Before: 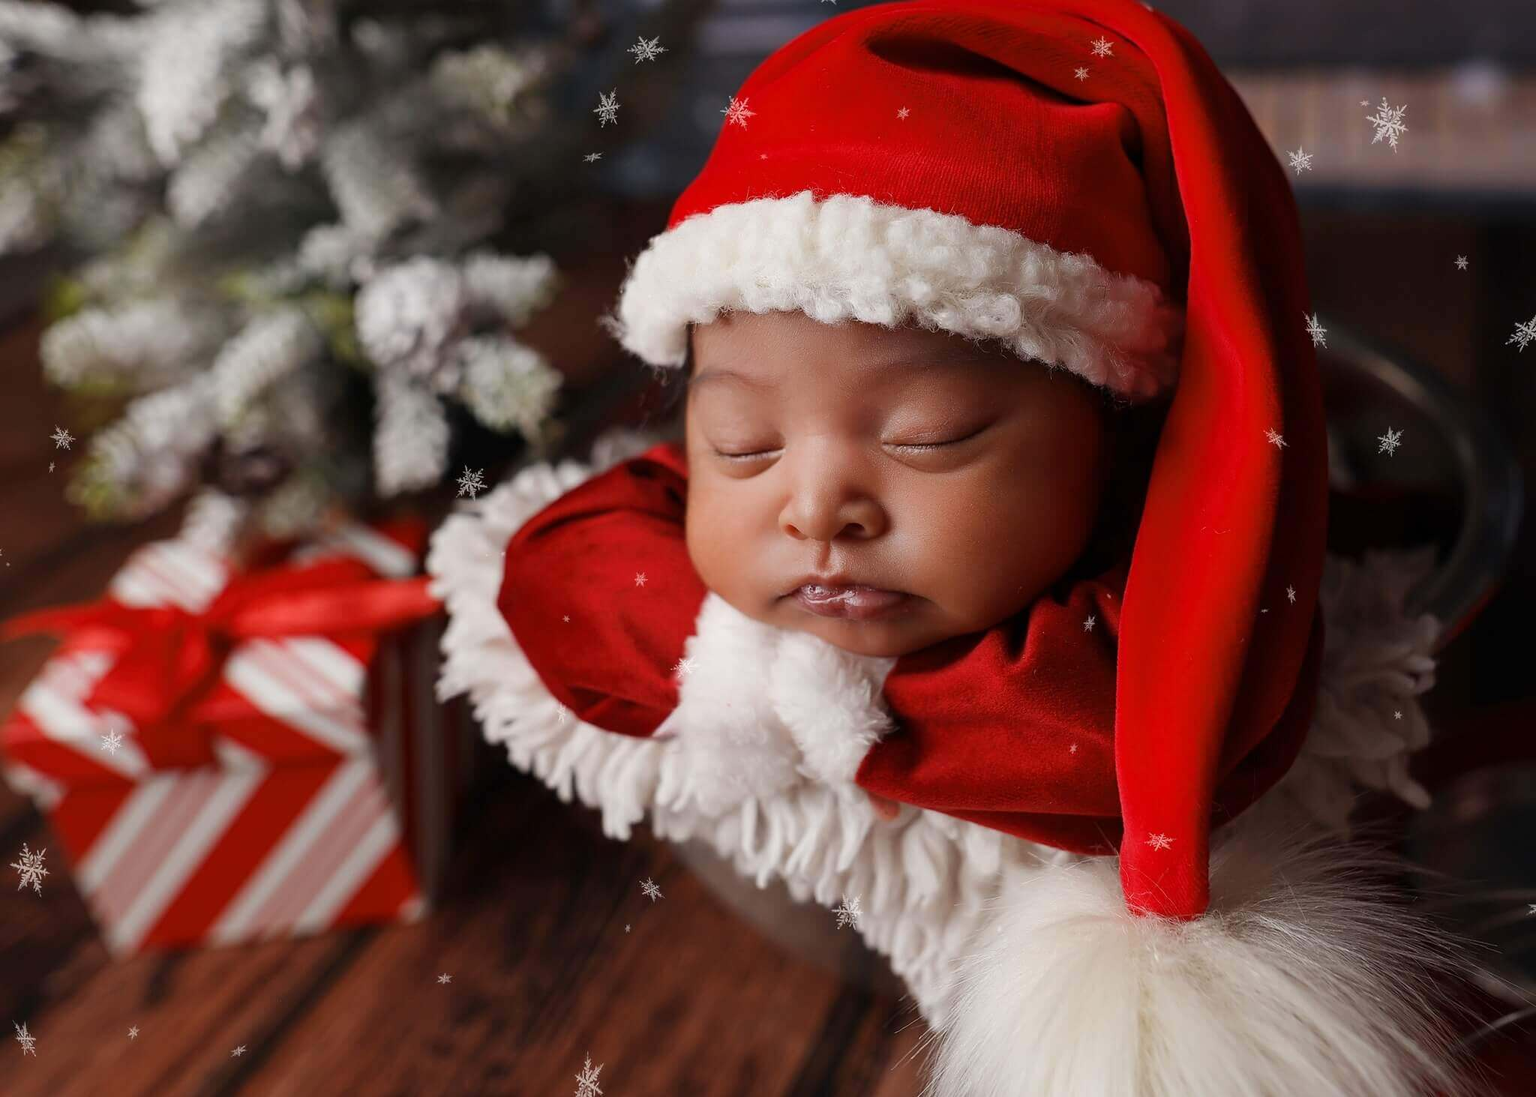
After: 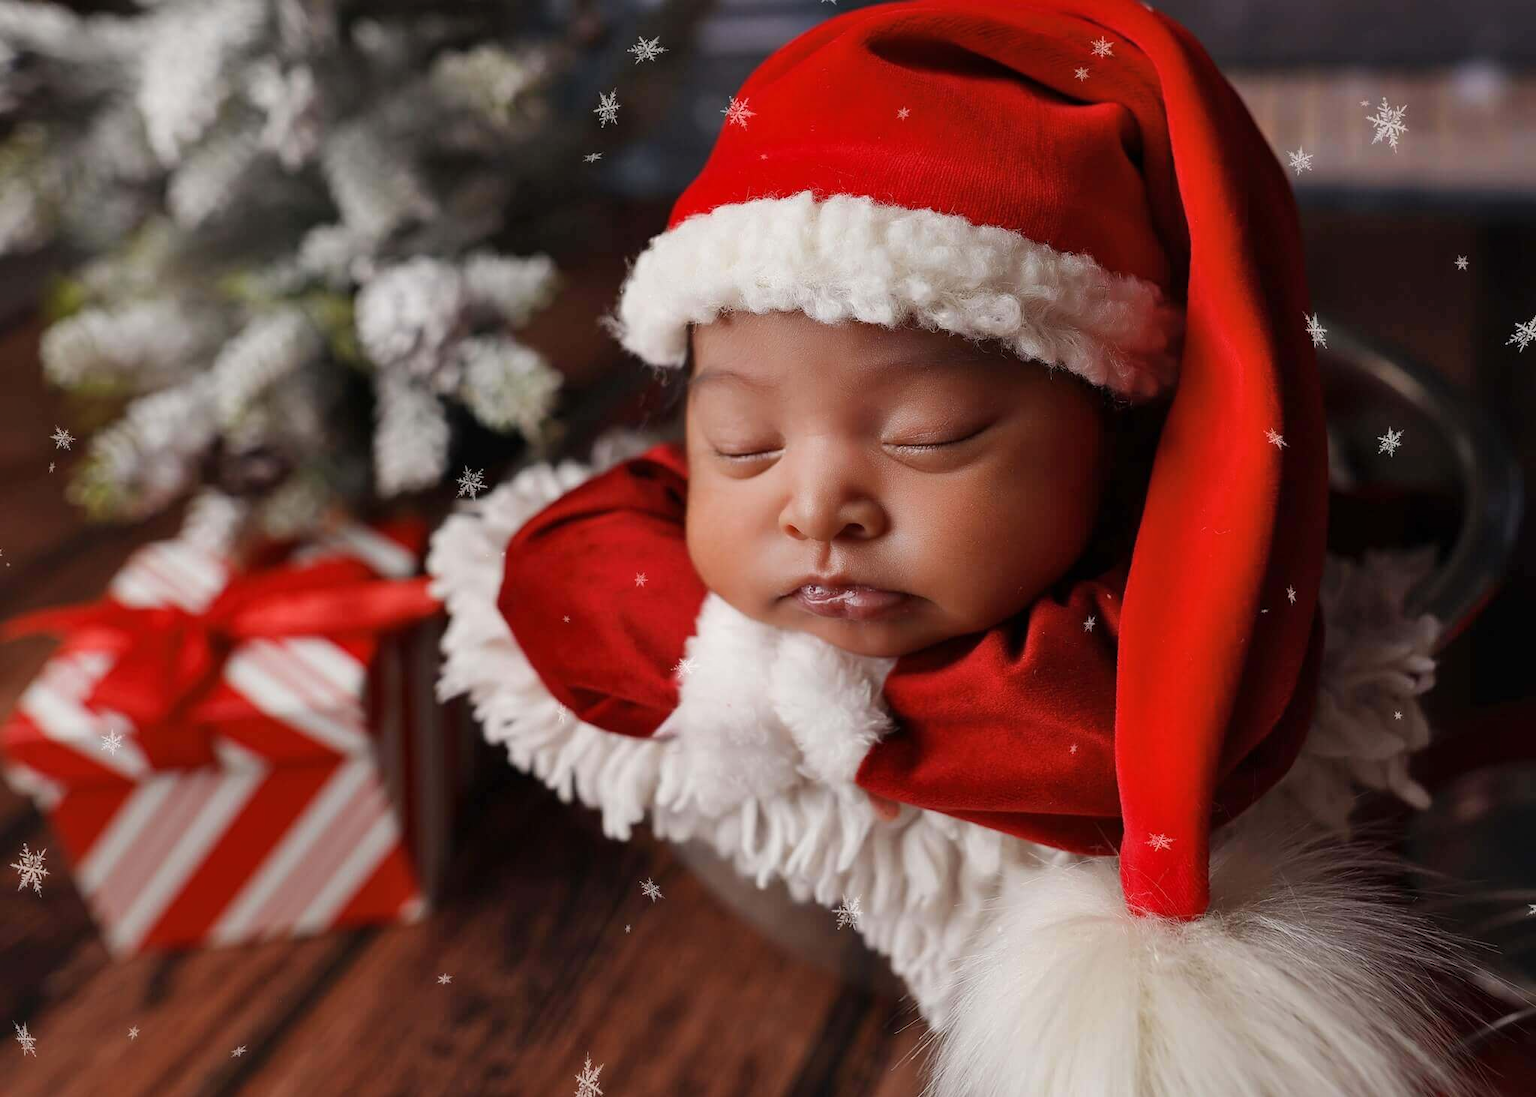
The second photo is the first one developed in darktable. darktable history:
shadows and highlights: shadows 32.4, highlights -33.18, soften with gaussian
